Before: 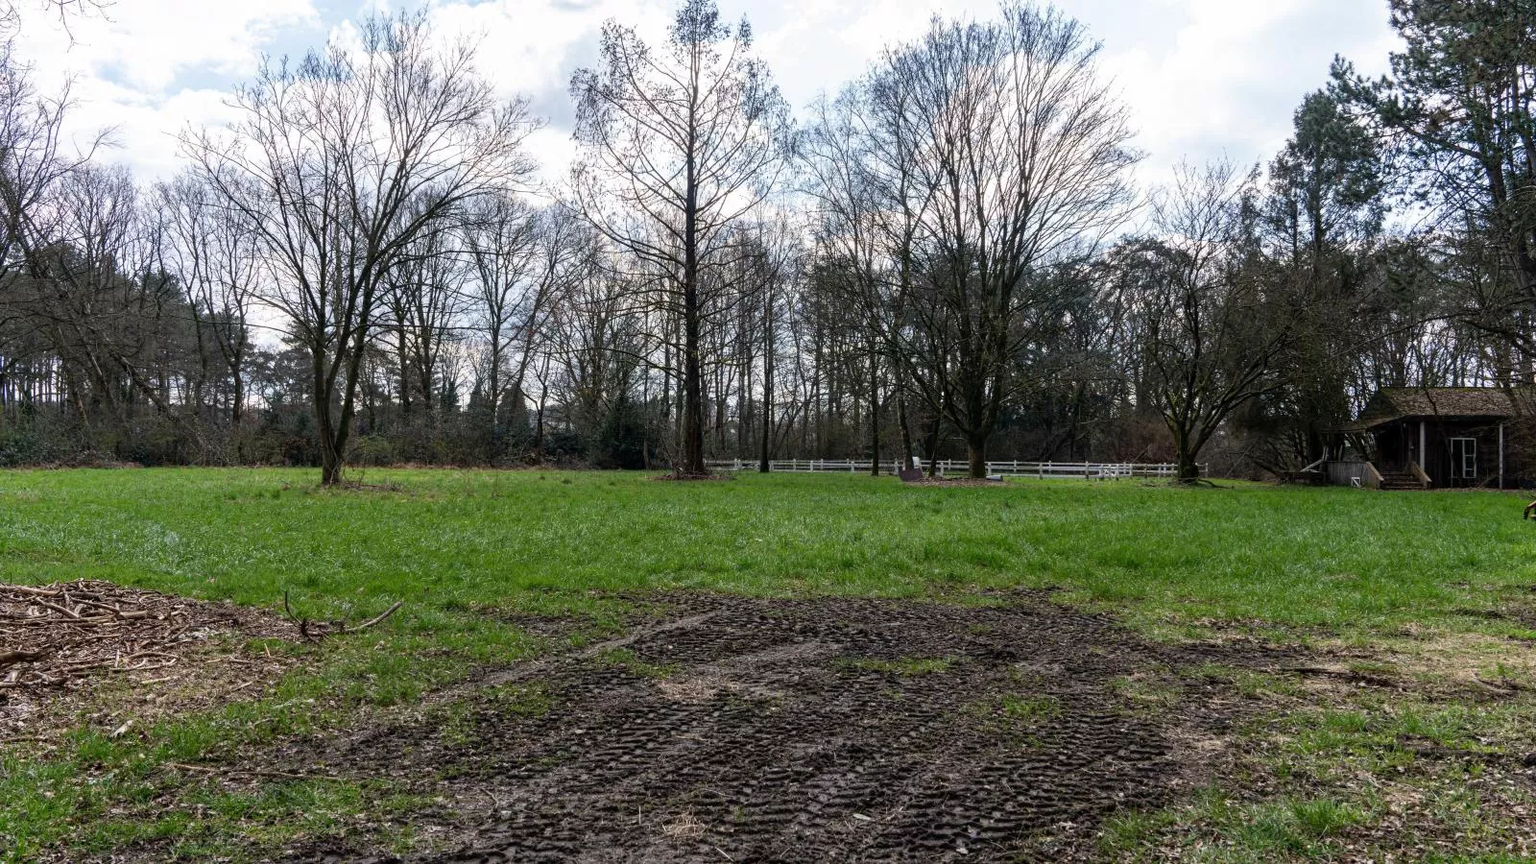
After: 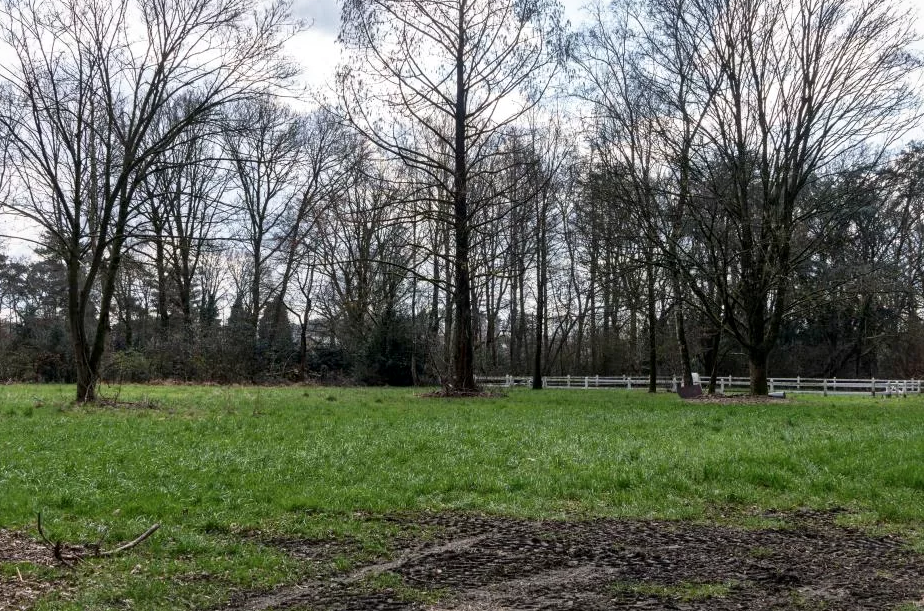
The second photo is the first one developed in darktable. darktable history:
crop: left 16.223%, top 11.465%, right 26.019%, bottom 20.579%
shadows and highlights: shadows 0.282, highlights 39.41
contrast brightness saturation: contrast -0.068, brightness -0.033, saturation -0.105
local contrast: mode bilateral grid, contrast 19, coarseness 50, detail 144%, midtone range 0.2
